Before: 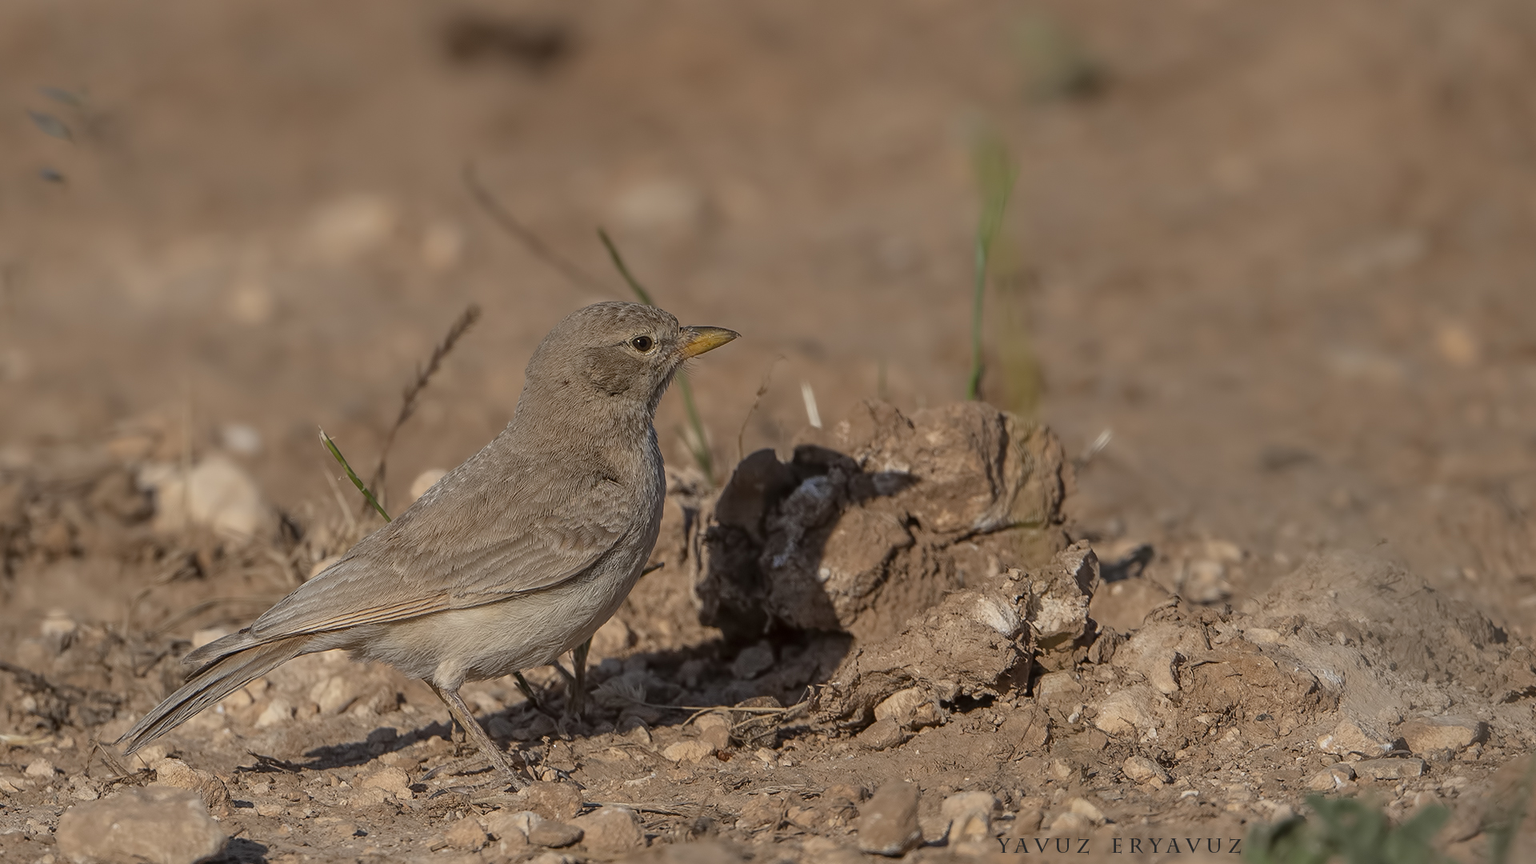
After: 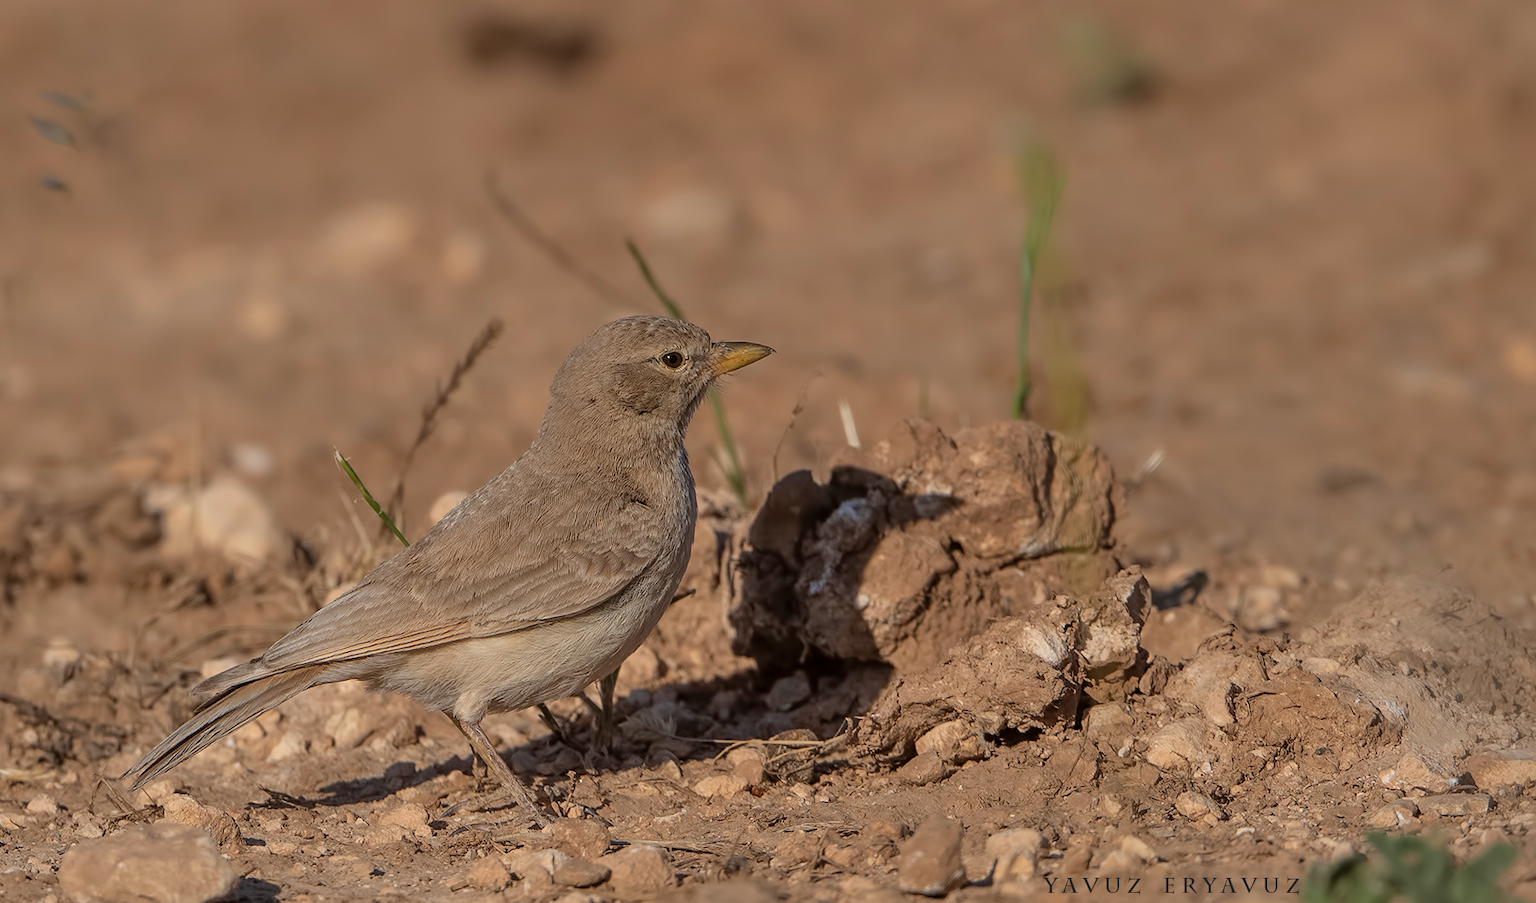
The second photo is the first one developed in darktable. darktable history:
contrast brightness saturation: saturation -0.046
shadows and highlights: soften with gaussian
crop: right 4.451%, bottom 0.027%
velvia: on, module defaults
